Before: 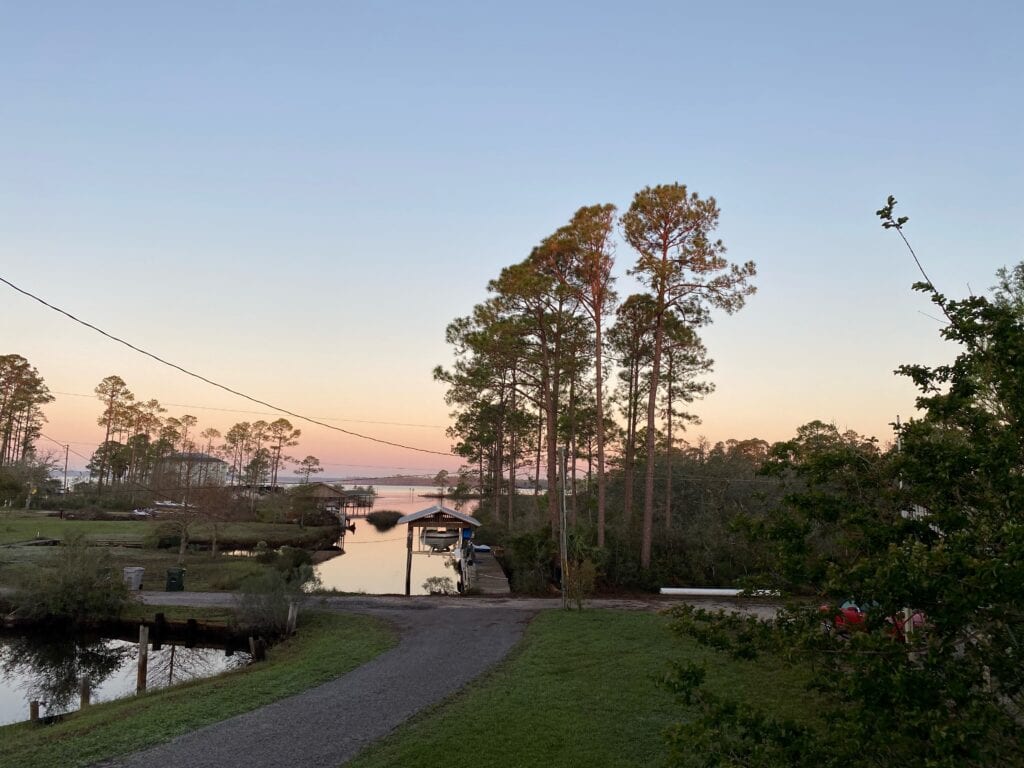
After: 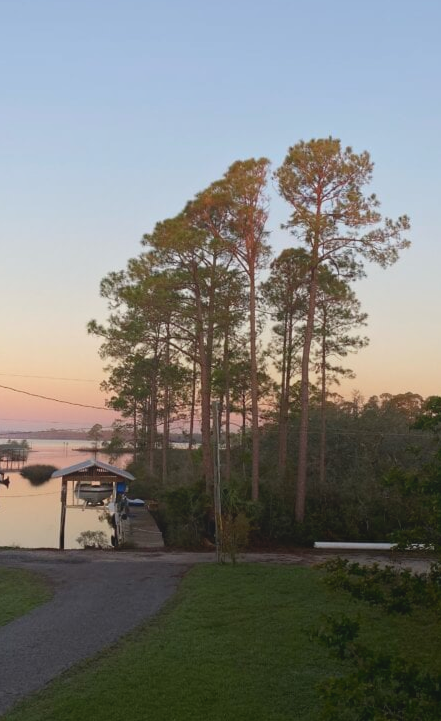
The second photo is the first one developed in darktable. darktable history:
crop: left 33.872%, top 6.026%, right 23.005%
local contrast: detail 69%
